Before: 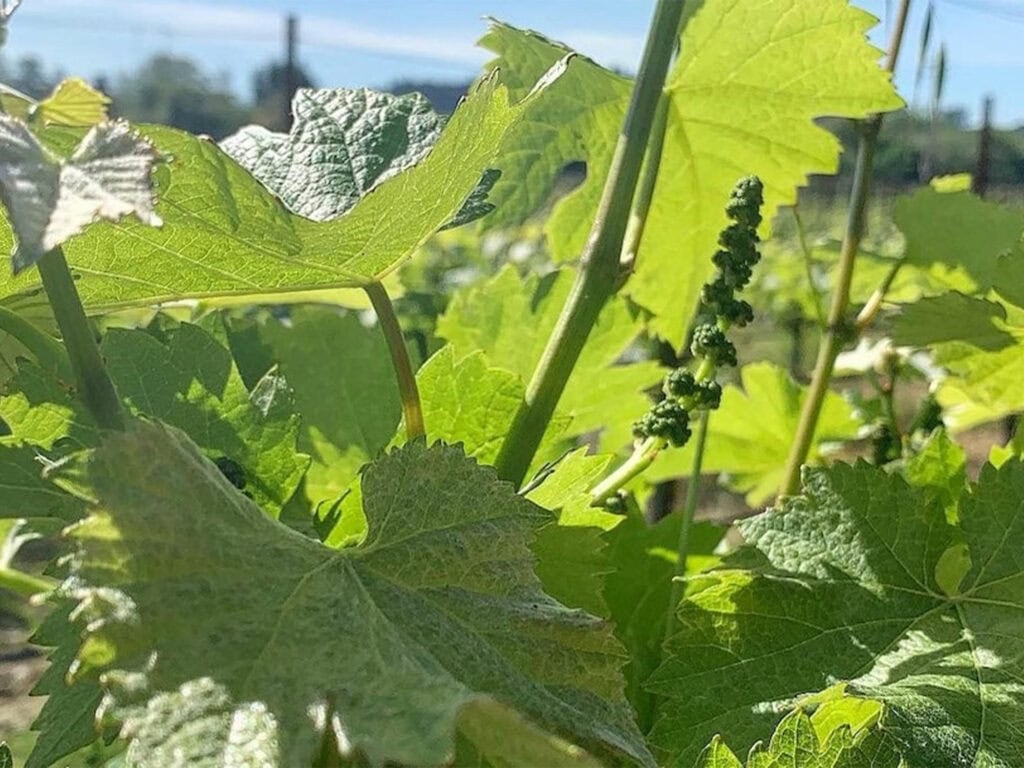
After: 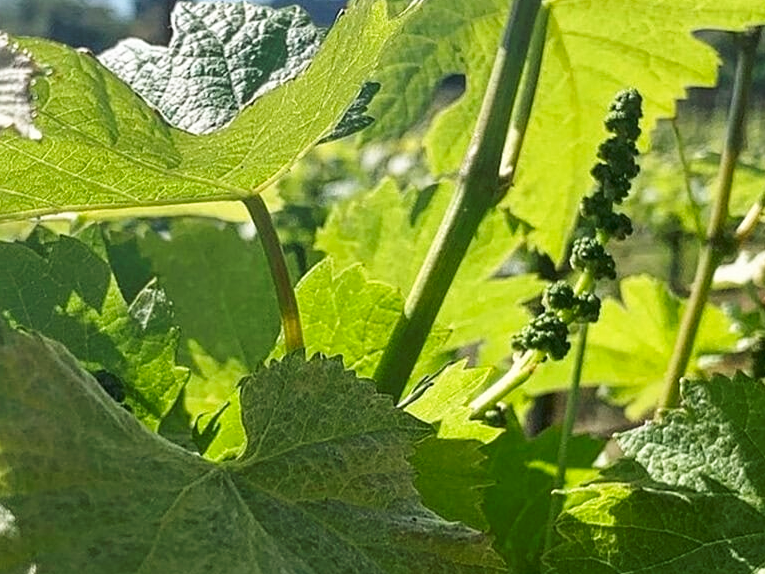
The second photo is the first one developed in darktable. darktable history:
sharpen: amount 0.2
tone curve: curves: ch0 [(0, 0) (0.003, 0.019) (0.011, 0.022) (0.025, 0.03) (0.044, 0.049) (0.069, 0.08) (0.1, 0.111) (0.136, 0.144) (0.177, 0.189) (0.224, 0.23) (0.277, 0.285) (0.335, 0.356) (0.399, 0.428) (0.468, 0.511) (0.543, 0.597) (0.623, 0.682) (0.709, 0.773) (0.801, 0.865) (0.898, 0.945) (1, 1)], preserve colors none
contrast brightness saturation: brightness -0.09
crop and rotate: left 11.831%, top 11.346%, right 13.429%, bottom 13.899%
